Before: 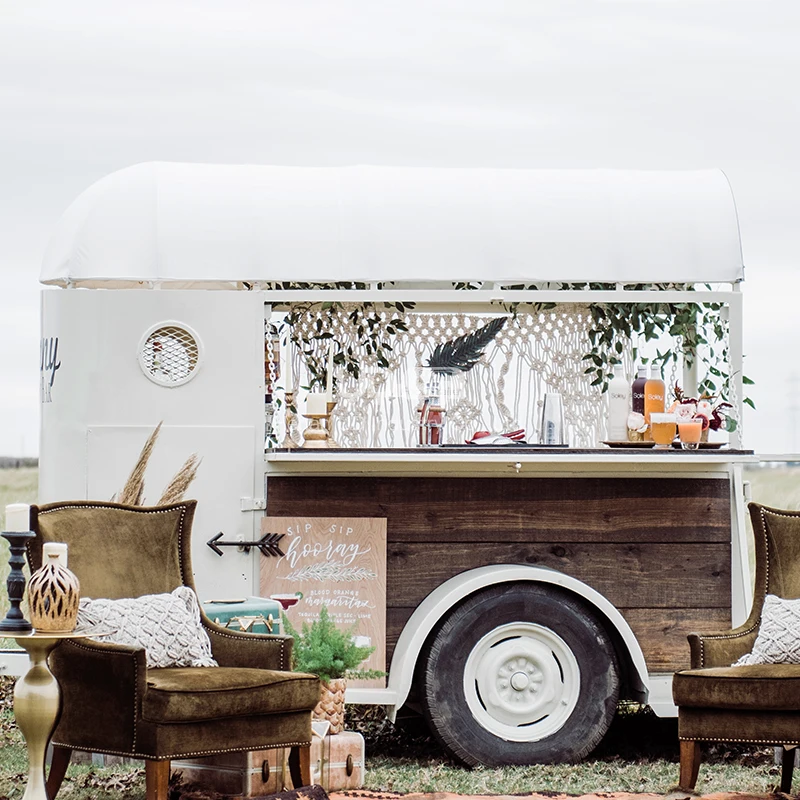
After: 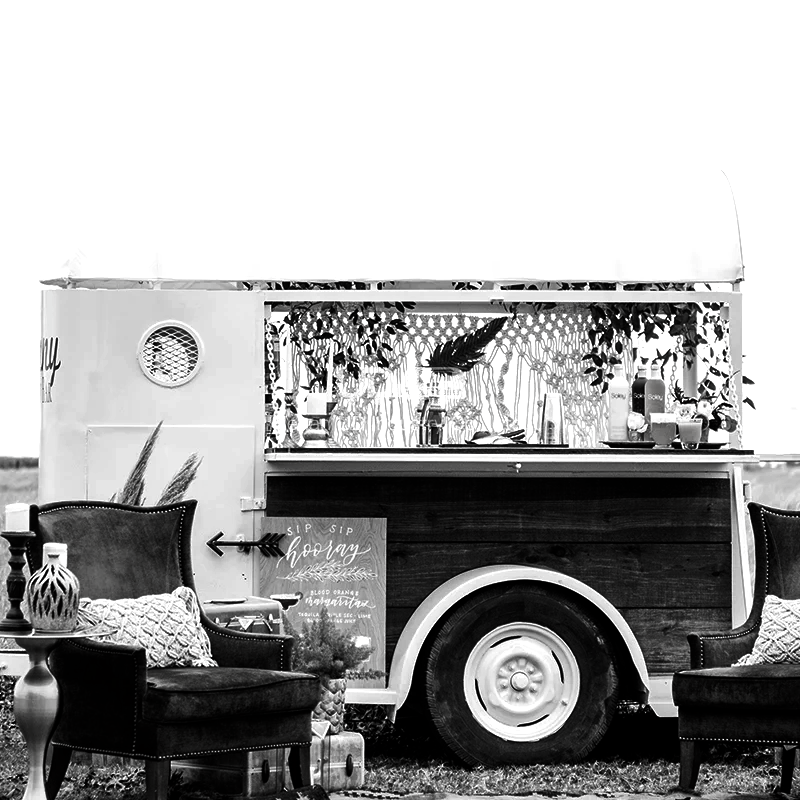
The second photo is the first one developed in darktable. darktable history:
contrast brightness saturation: contrast -0.037, brightness -0.596, saturation -0.991
color balance rgb: shadows lift › chroma 3.006%, shadows lift › hue 279.35°, linear chroma grading › shadows -2.462%, linear chroma grading › highlights -14.222%, linear chroma grading › global chroma -9.52%, linear chroma grading › mid-tones -10.305%, perceptual saturation grading › global saturation 34.297%, perceptual brilliance grading › global brilliance 11.341%
